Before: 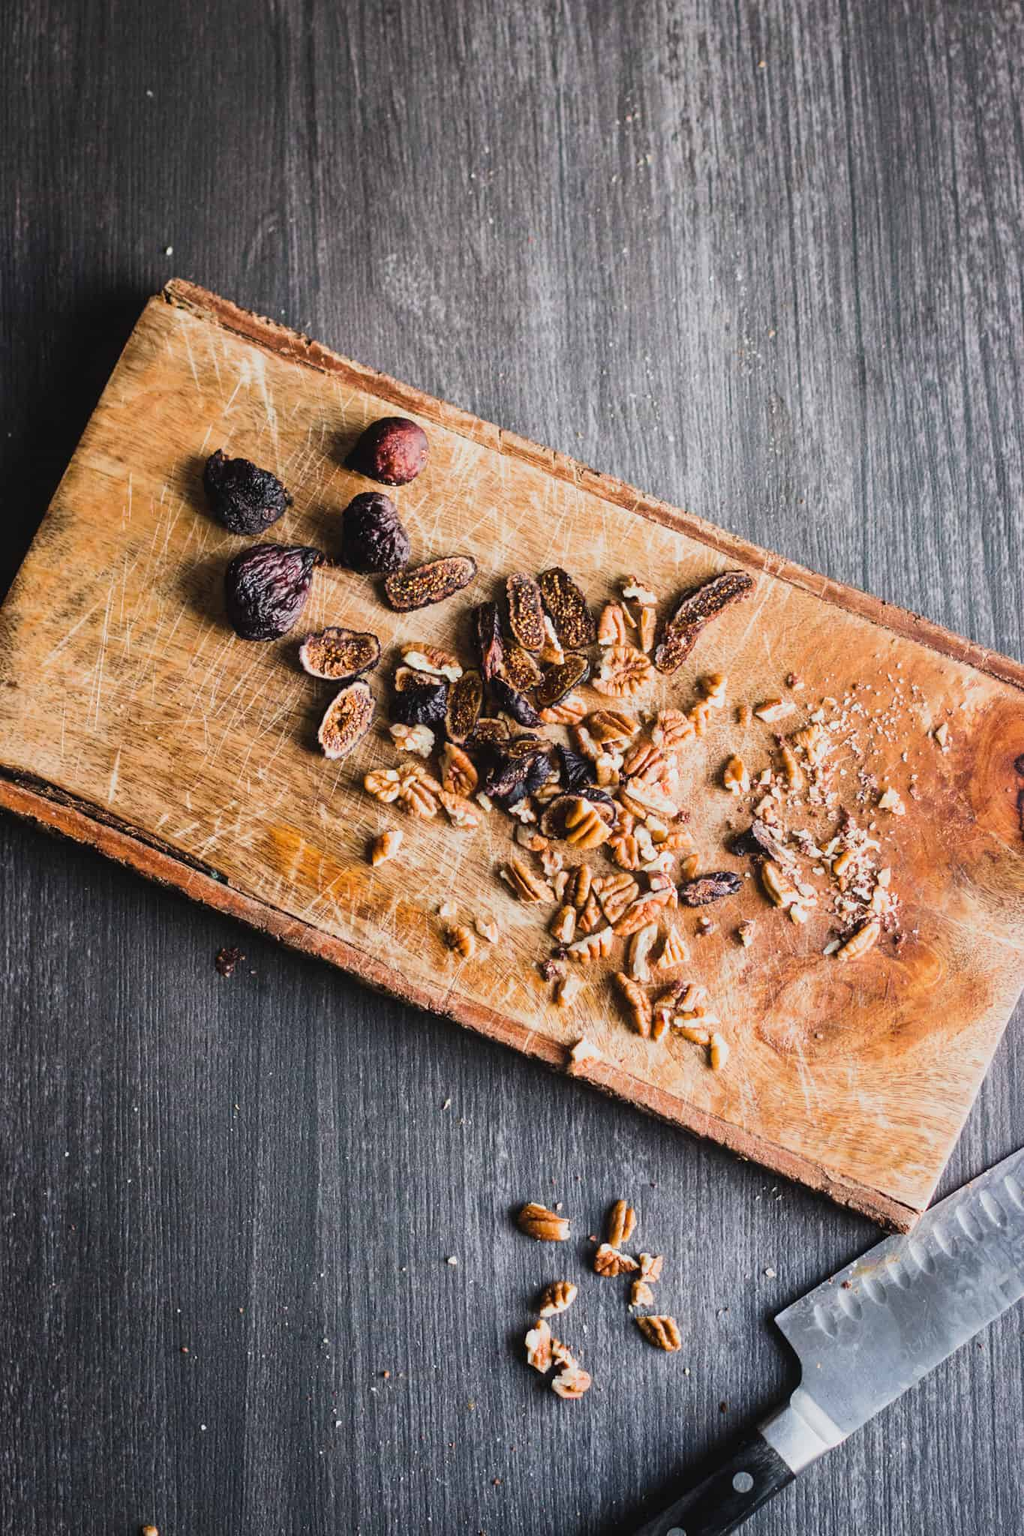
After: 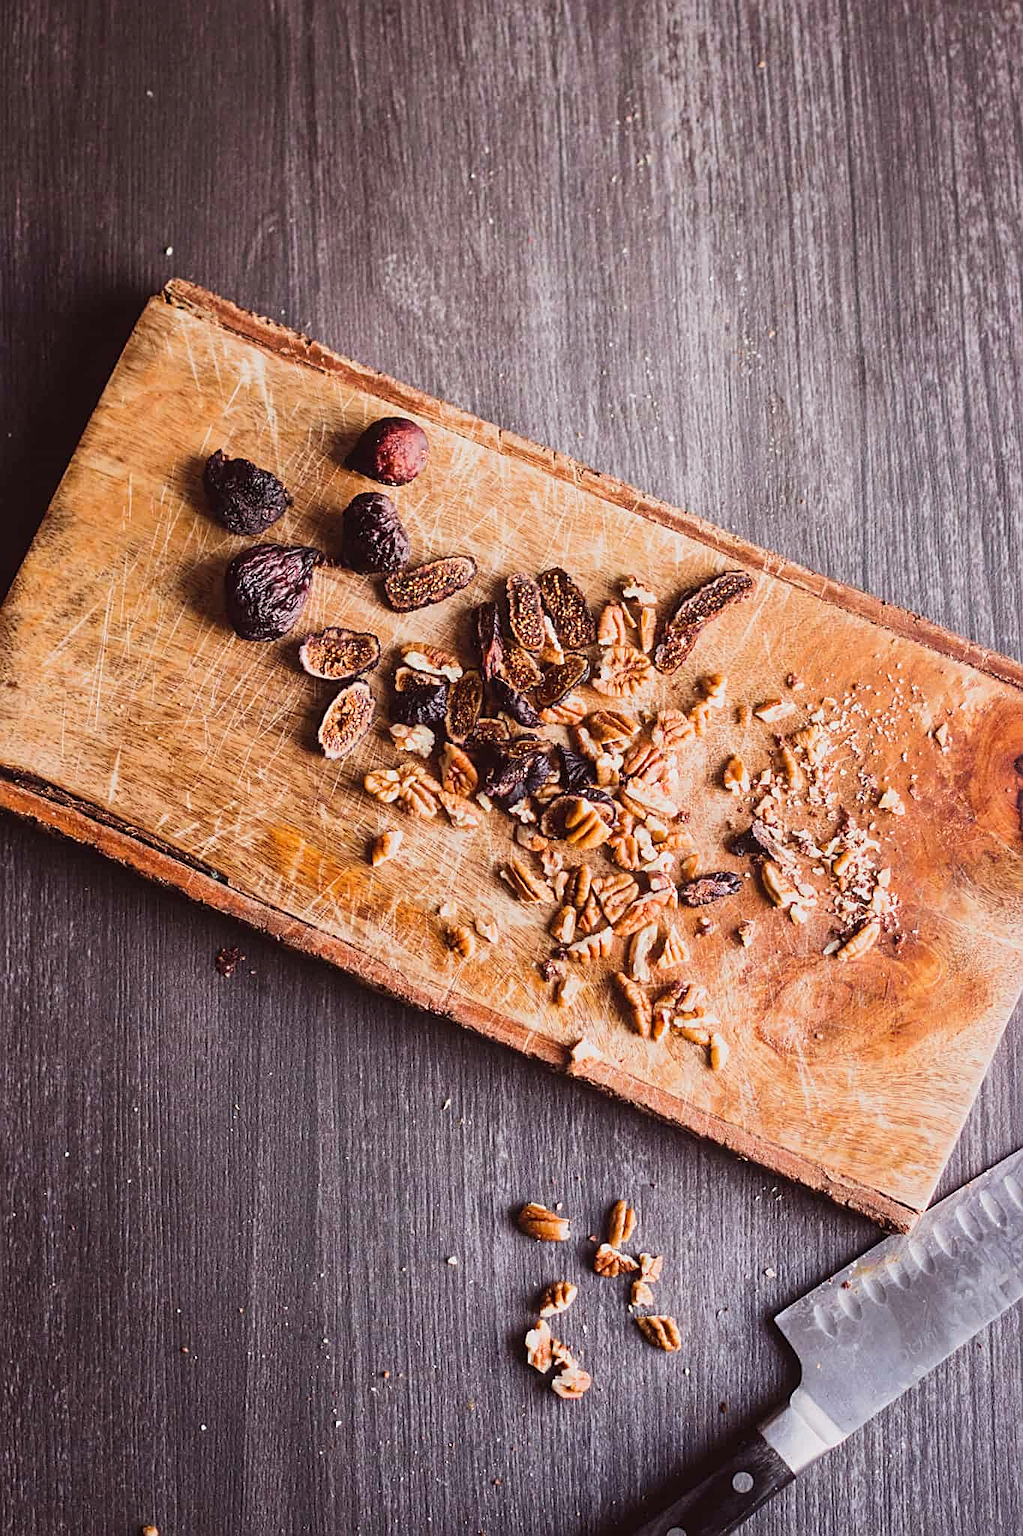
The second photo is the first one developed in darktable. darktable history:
sharpen: on, module defaults
rgb levels: mode RGB, independent channels, levels [[0, 0.474, 1], [0, 0.5, 1], [0, 0.5, 1]]
